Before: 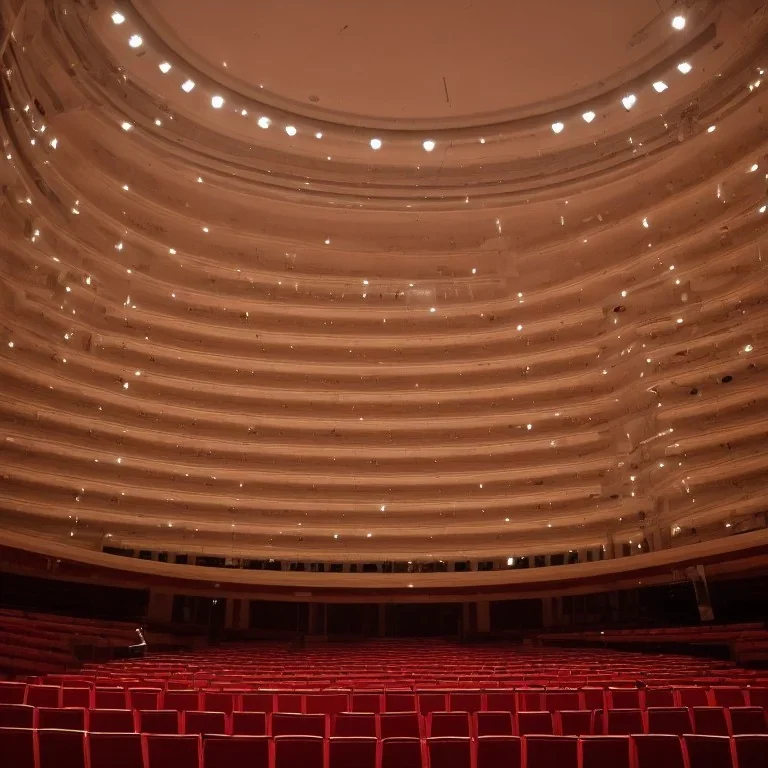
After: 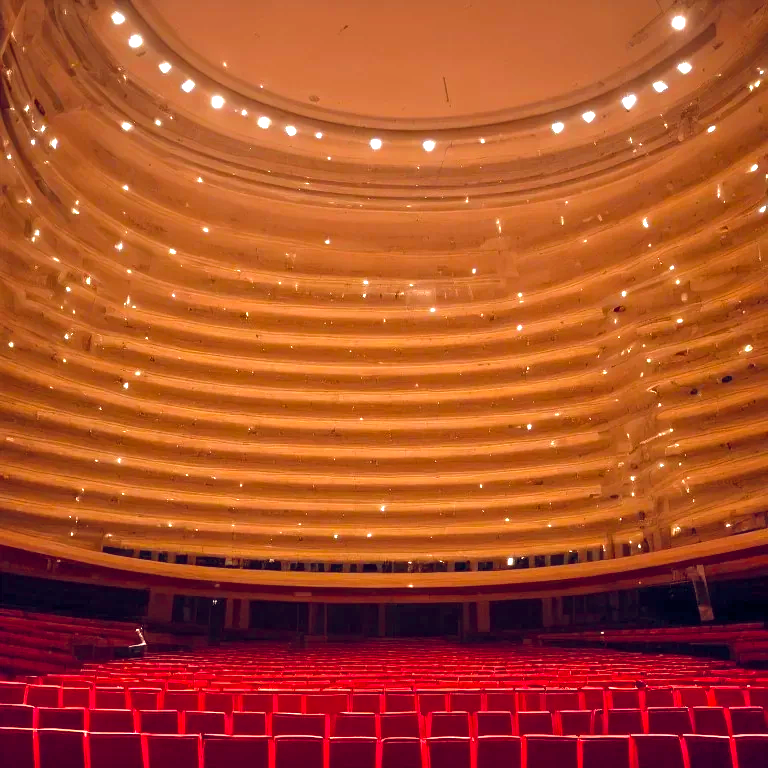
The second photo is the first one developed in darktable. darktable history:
shadows and highlights: low approximation 0.01, soften with gaussian
color balance rgb: global offset › chroma 0.097%, global offset › hue 253.21°, perceptual saturation grading › global saturation 32.883%, perceptual brilliance grading › global brilliance 9.883%, global vibrance 20%
exposure: exposure 0.609 EV, compensate exposure bias true, compensate highlight preservation false
